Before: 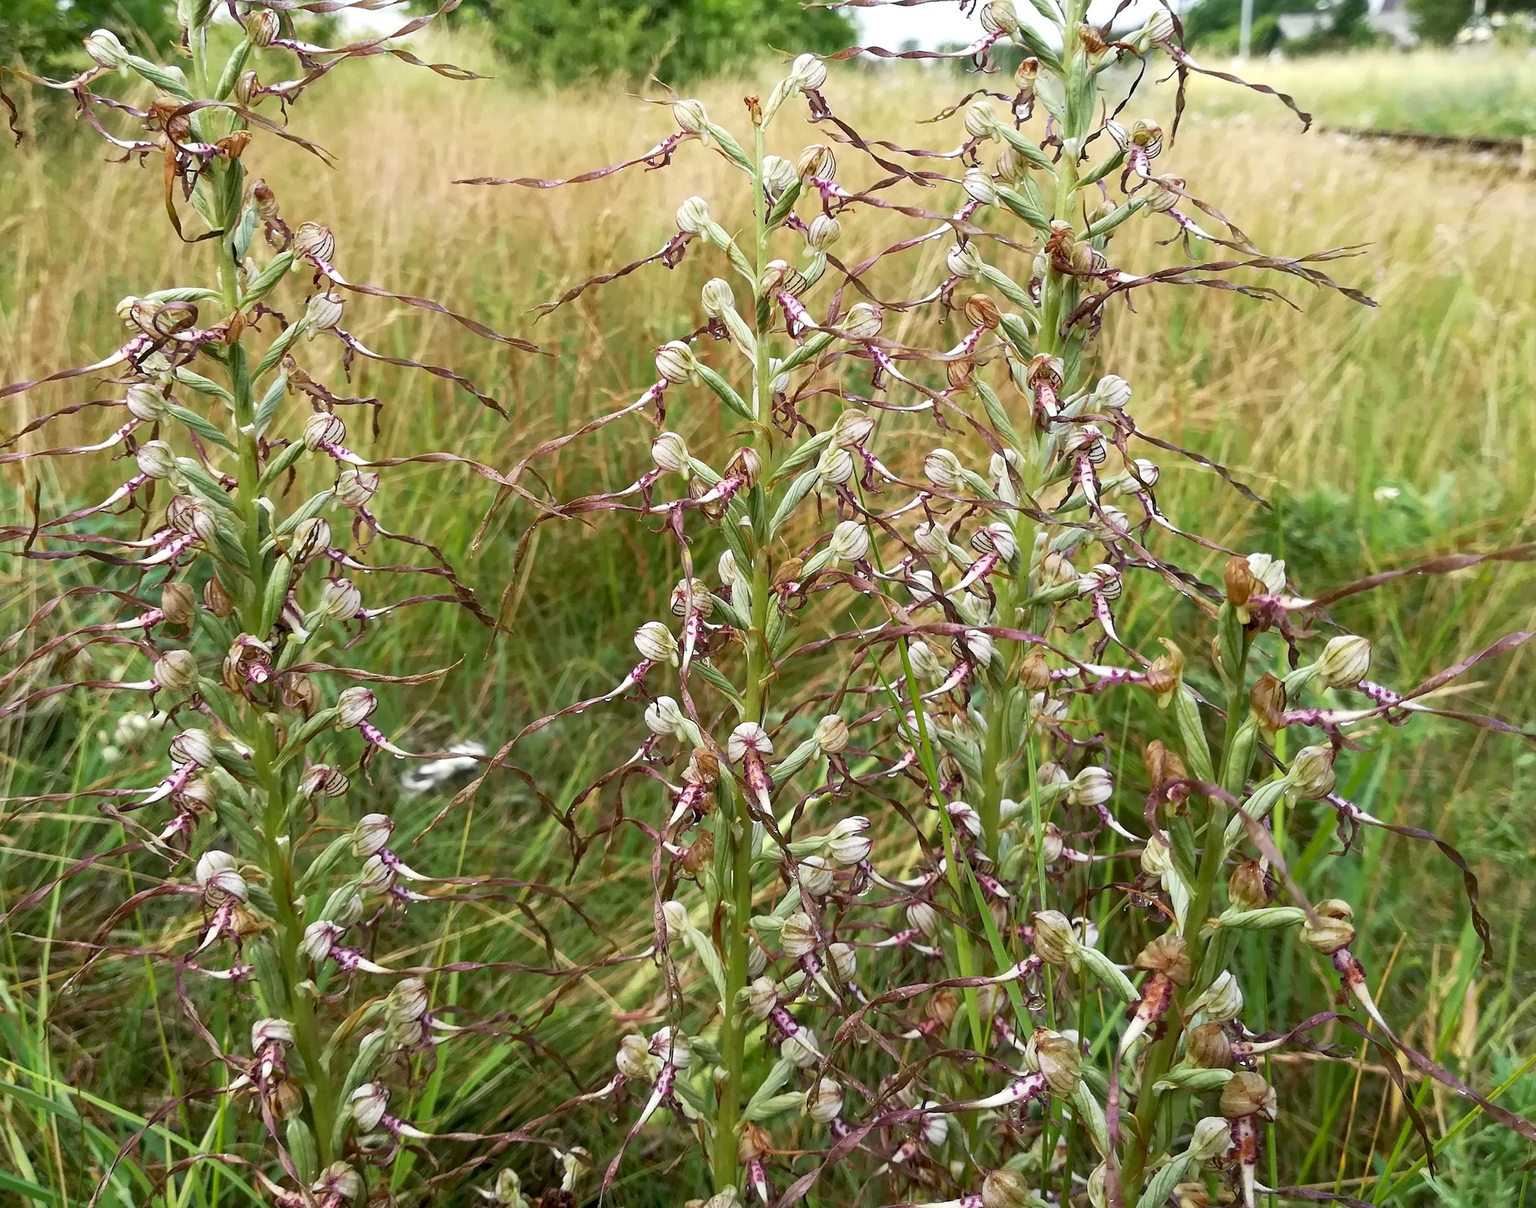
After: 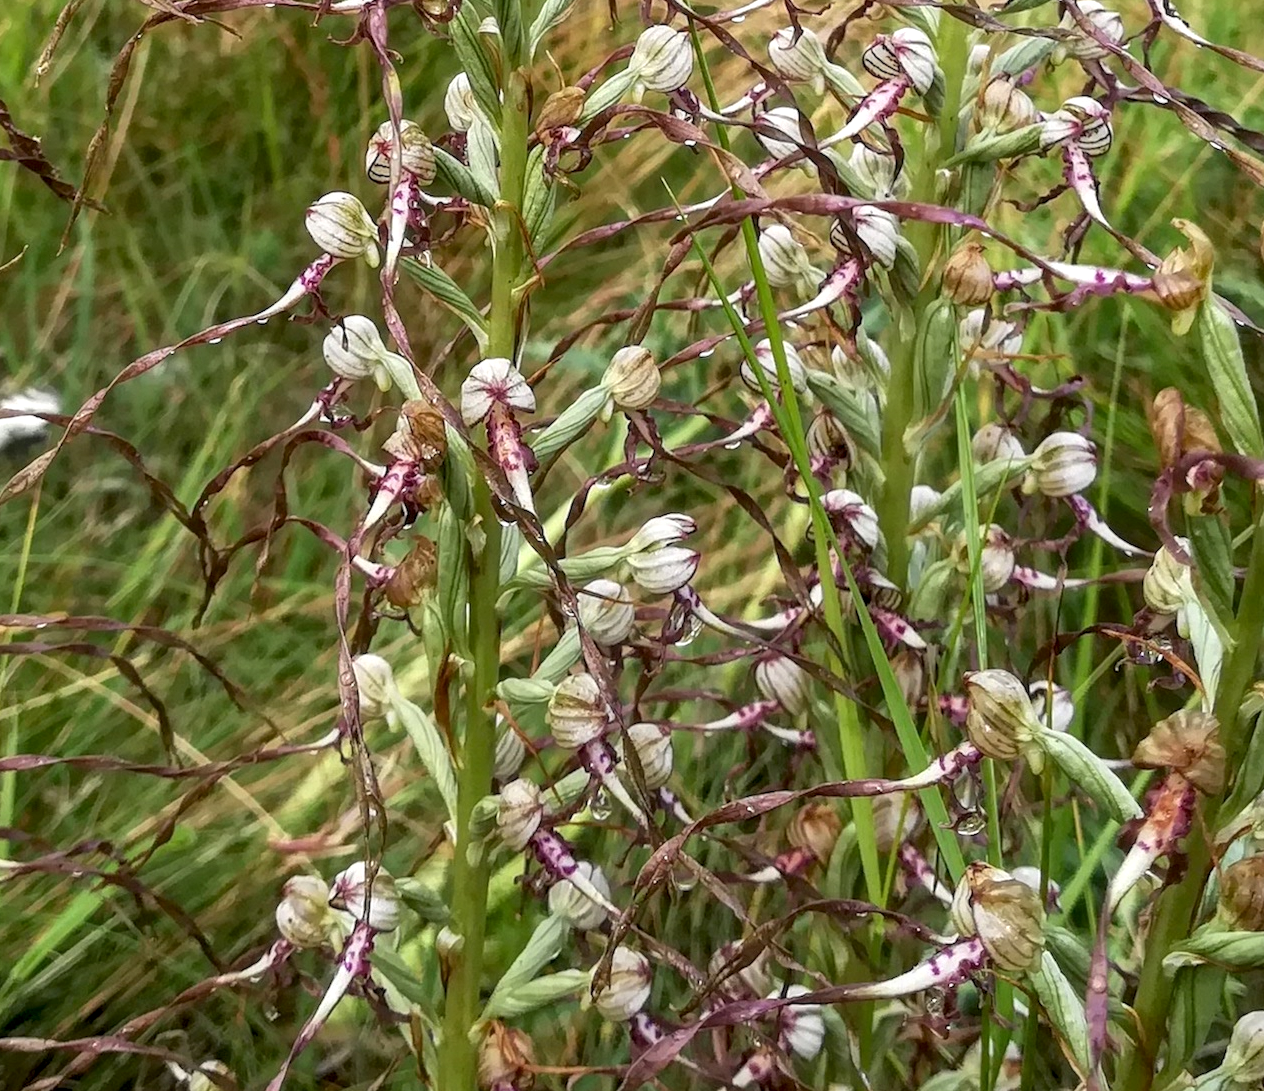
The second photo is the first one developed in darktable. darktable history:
crop: left 29.257%, top 41.845%, right 20.972%, bottom 3.515%
local contrast: detail 130%
